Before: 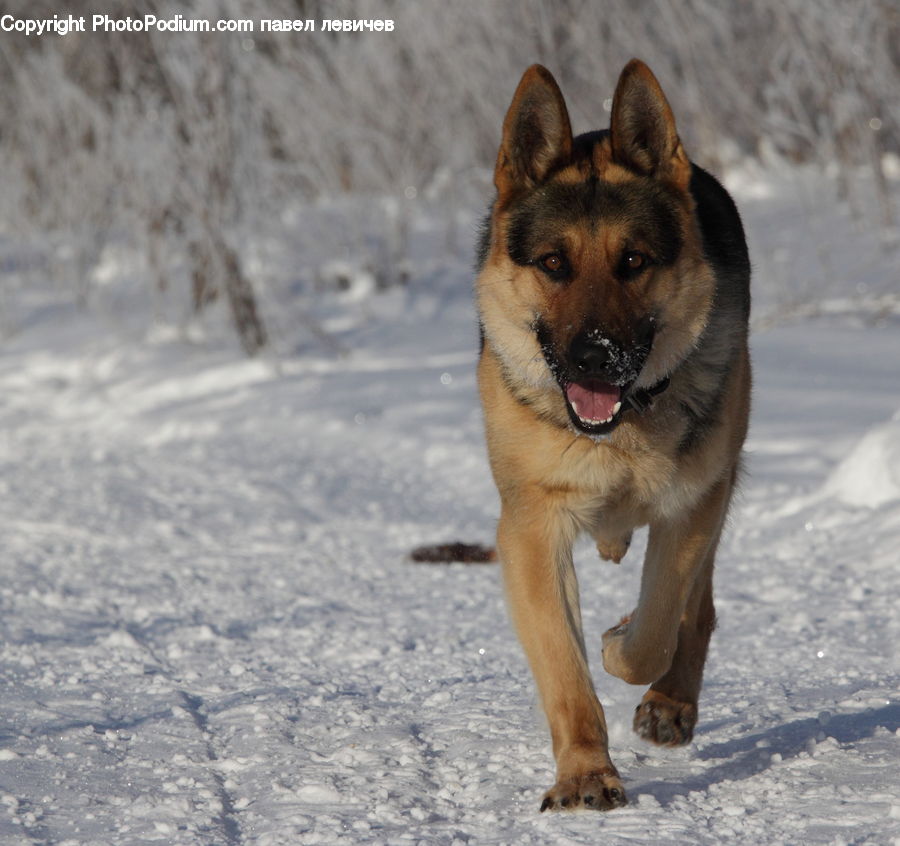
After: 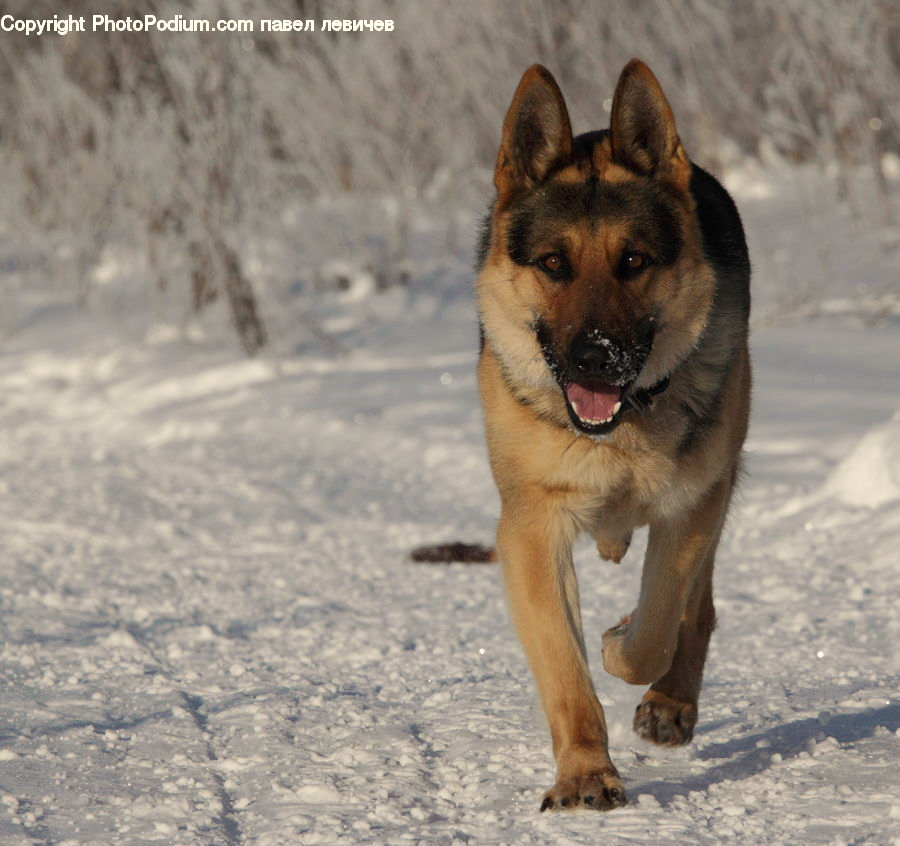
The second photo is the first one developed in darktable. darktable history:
white balance: red 1.045, blue 0.932
base curve: curves: ch0 [(0, 0) (0.283, 0.295) (1, 1)], preserve colors none
